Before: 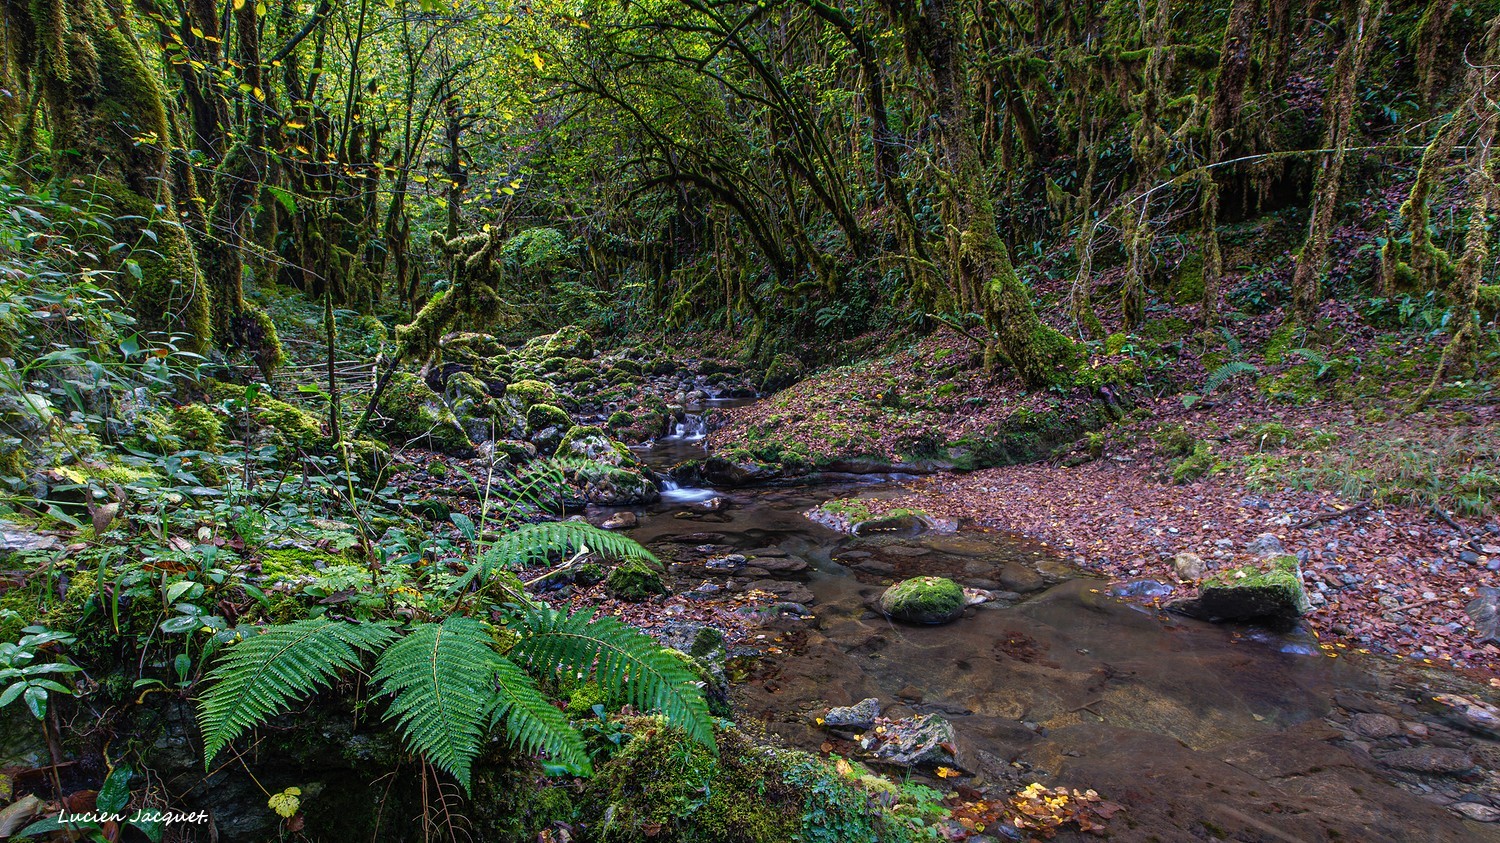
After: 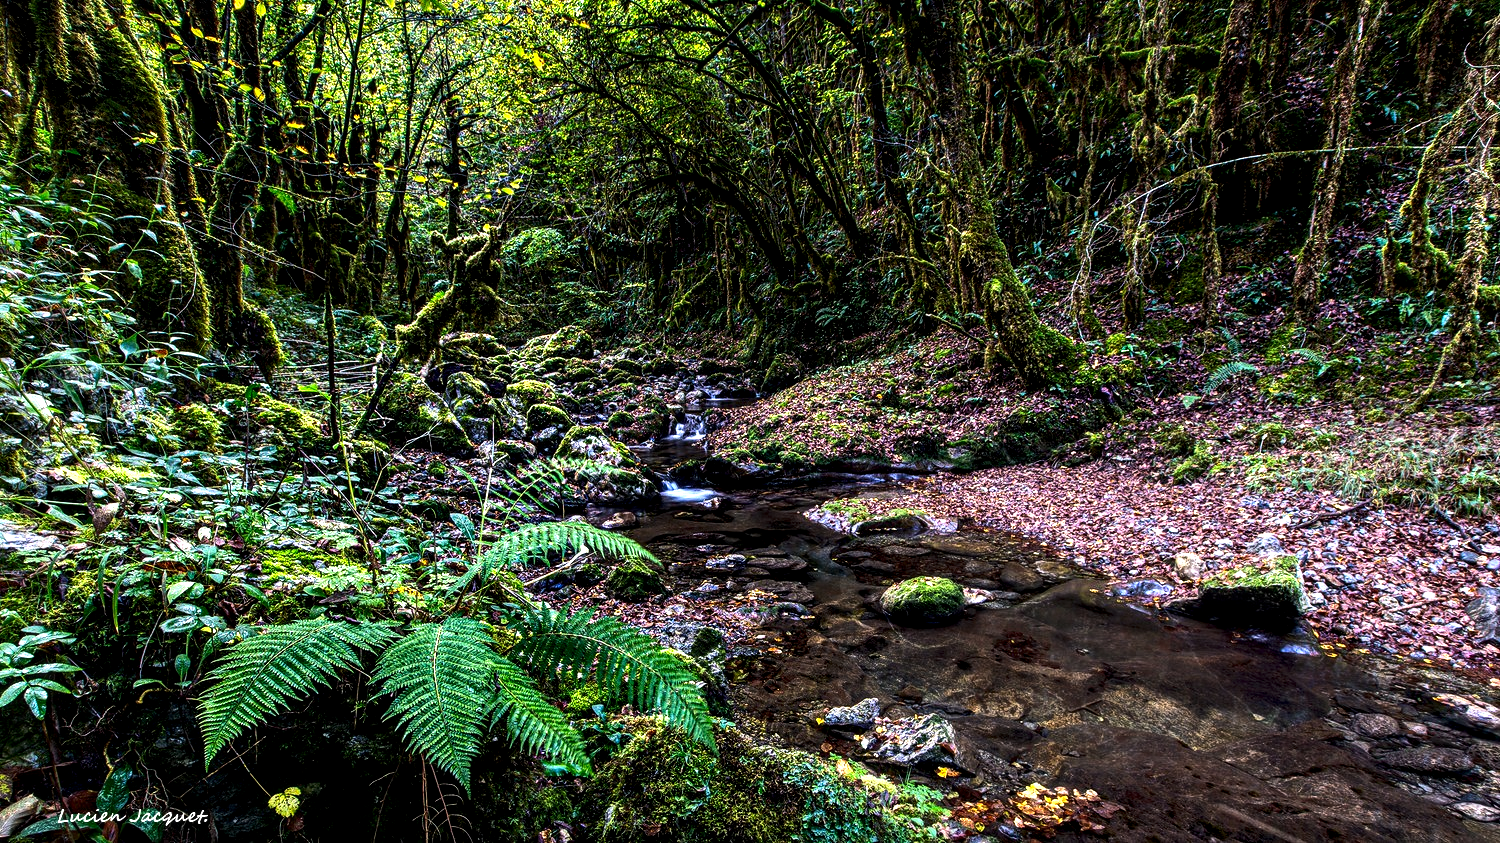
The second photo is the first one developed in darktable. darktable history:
local contrast: highlights 60%, shadows 60%, detail 160%
tone equalizer: -8 EV -1.08 EV, -7 EV -1.01 EV, -6 EV -0.867 EV, -5 EV -0.578 EV, -3 EV 0.578 EV, -2 EV 0.867 EV, -1 EV 1.01 EV, +0 EV 1.08 EV, edges refinement/feathering 500, mask exposure compensation -1.57 EV, preserve details no
contrast brightness saturation: contrast 0.13, brightness -0.05, saturation 0.16
